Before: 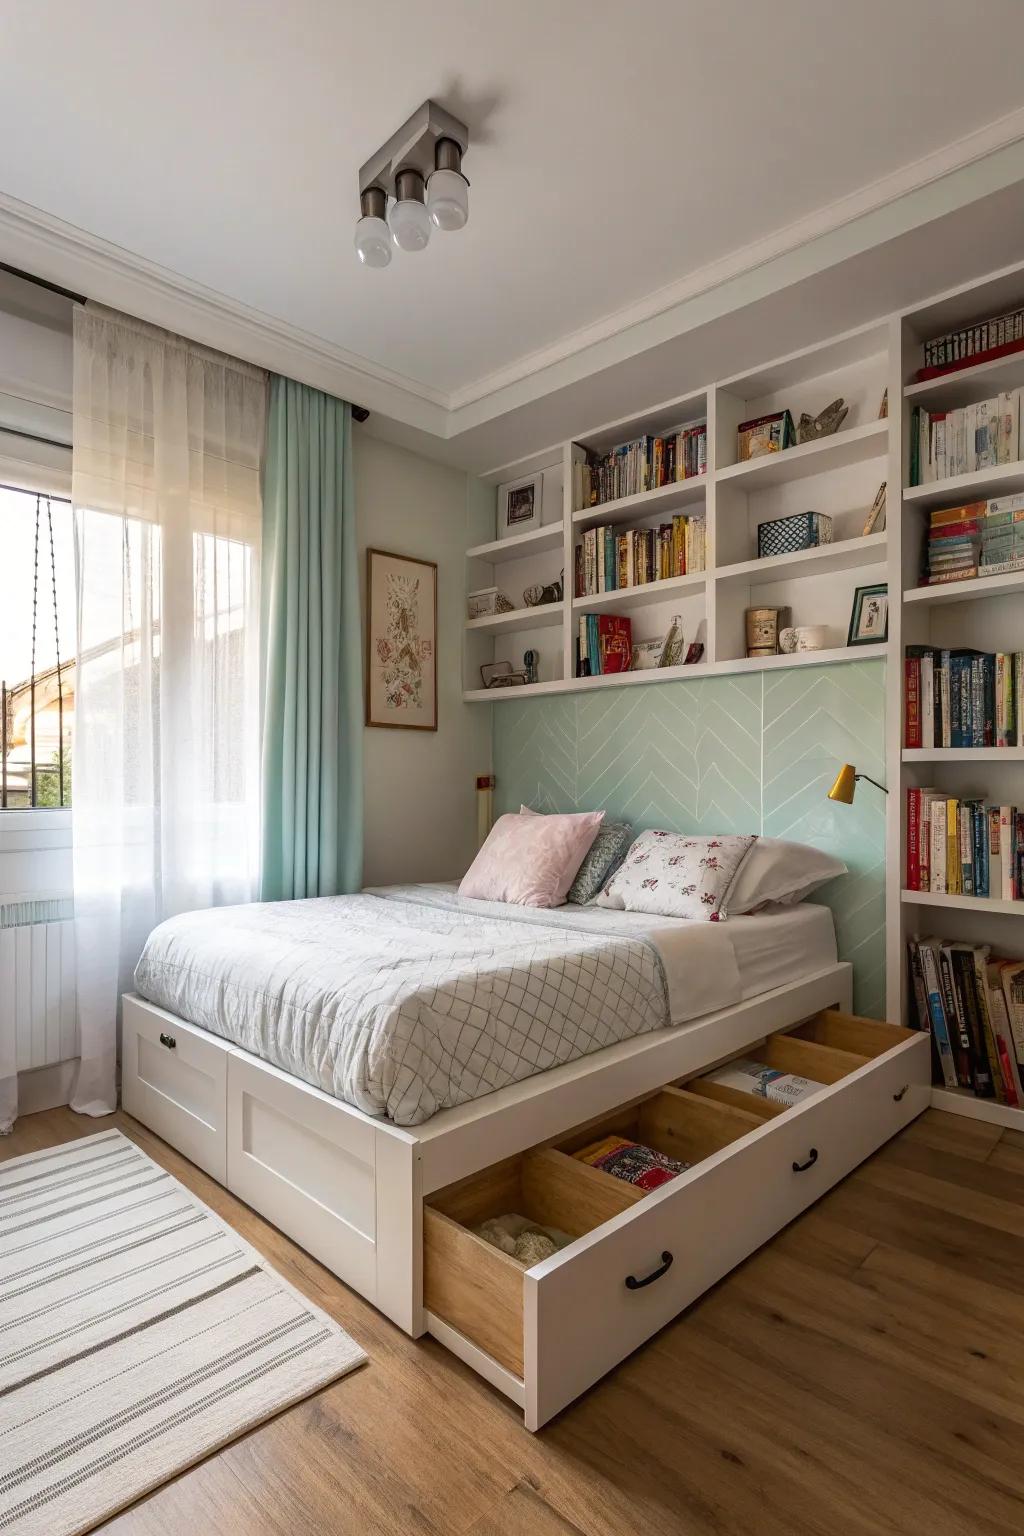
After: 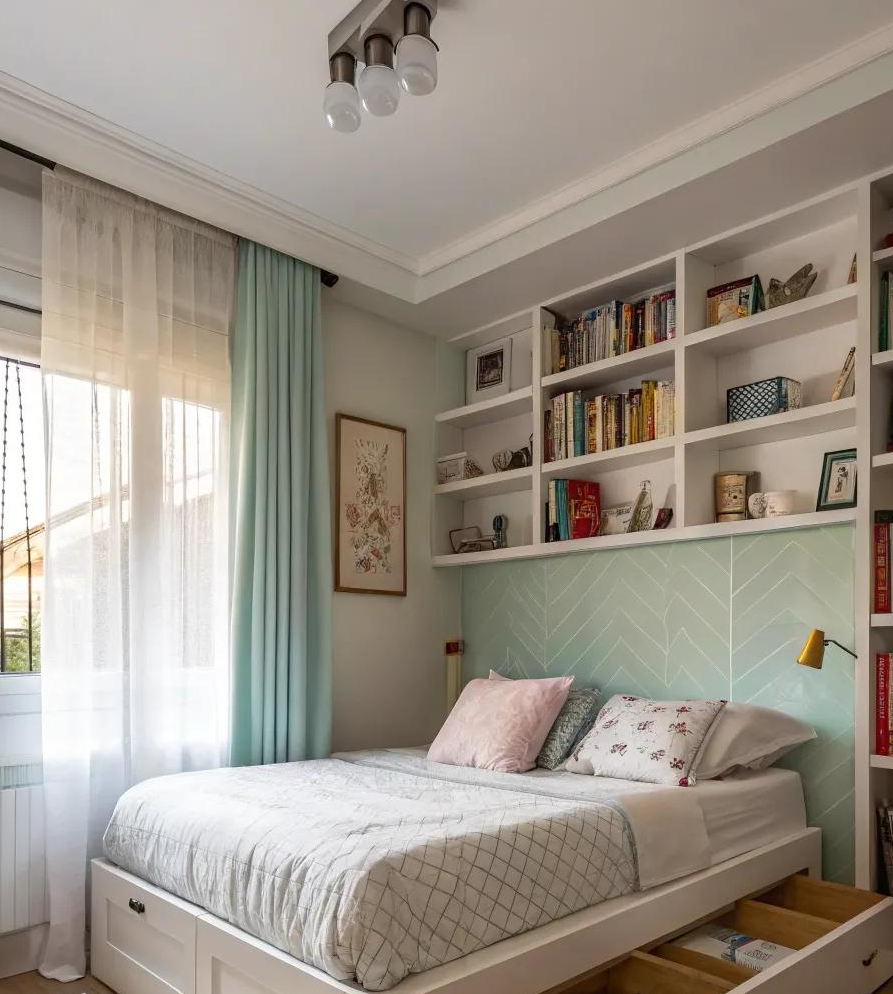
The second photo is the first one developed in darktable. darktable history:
crop: left 3.081%, top 8.85%, right 9.662%, bottom 26.412%
